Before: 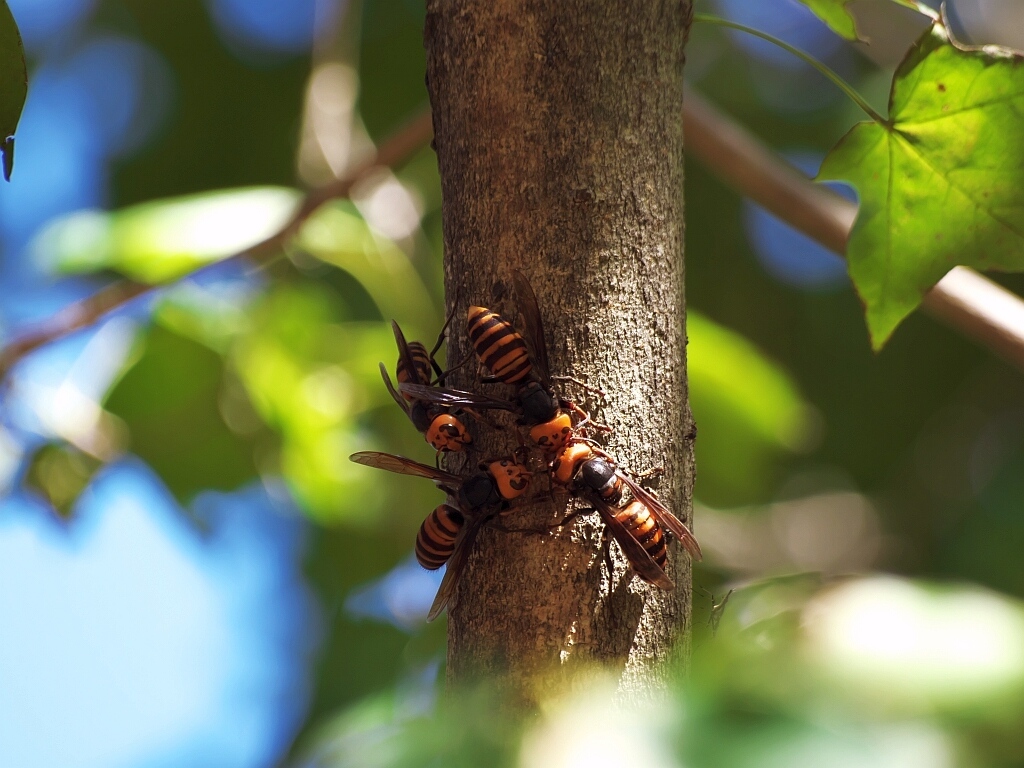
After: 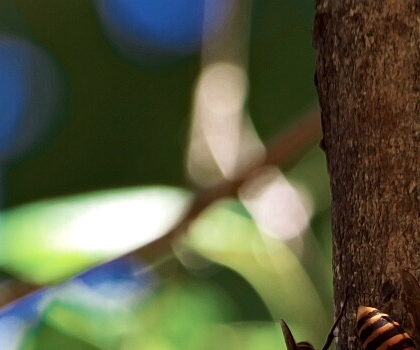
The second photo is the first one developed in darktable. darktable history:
haze removal: strength 0.297, distance 0.257, compatibility mode true, adaptive false
crop and rotate: left 10.853%, top 0.098%, right 48.087%, bottom 54.294%
tone equalizer: edges refinement/feathering 500, mask exposure compensation -1.57 EV, preserve details no
color zones: curves: ch0 [(0, 0.5) (0.125, 0.4) (0.25, 0.5) (0.375, 0.4) (0.5, 0.4) (0.625, 0.35) (0.75, 0.35) (0.875, 0.5)]; ch1 [(0, 0.35) (0.125, 0.45) (0.25, 0.35) (0.375, 0.35) (0.5, 0.35) (0.625, 0.35) (0.75, 0.45) (0.875, 0.35)]; ch2 [(0, 0.6) (0.125, 0.5) (0.25, 0.5) (0.375, 0.6) (0.5, 0.6) (0.625, 0.5) (0.75, 0.5) (0.875, 0.5)]
exposure: black level correction 0.004, exposure 0.015 EV, compensate highlight preservation false
contrast brightness saturation: contrast 0.241, brightness 0.092
shadows and highlights: shadows 36.75, highlights -27.69, soften with gaussian
